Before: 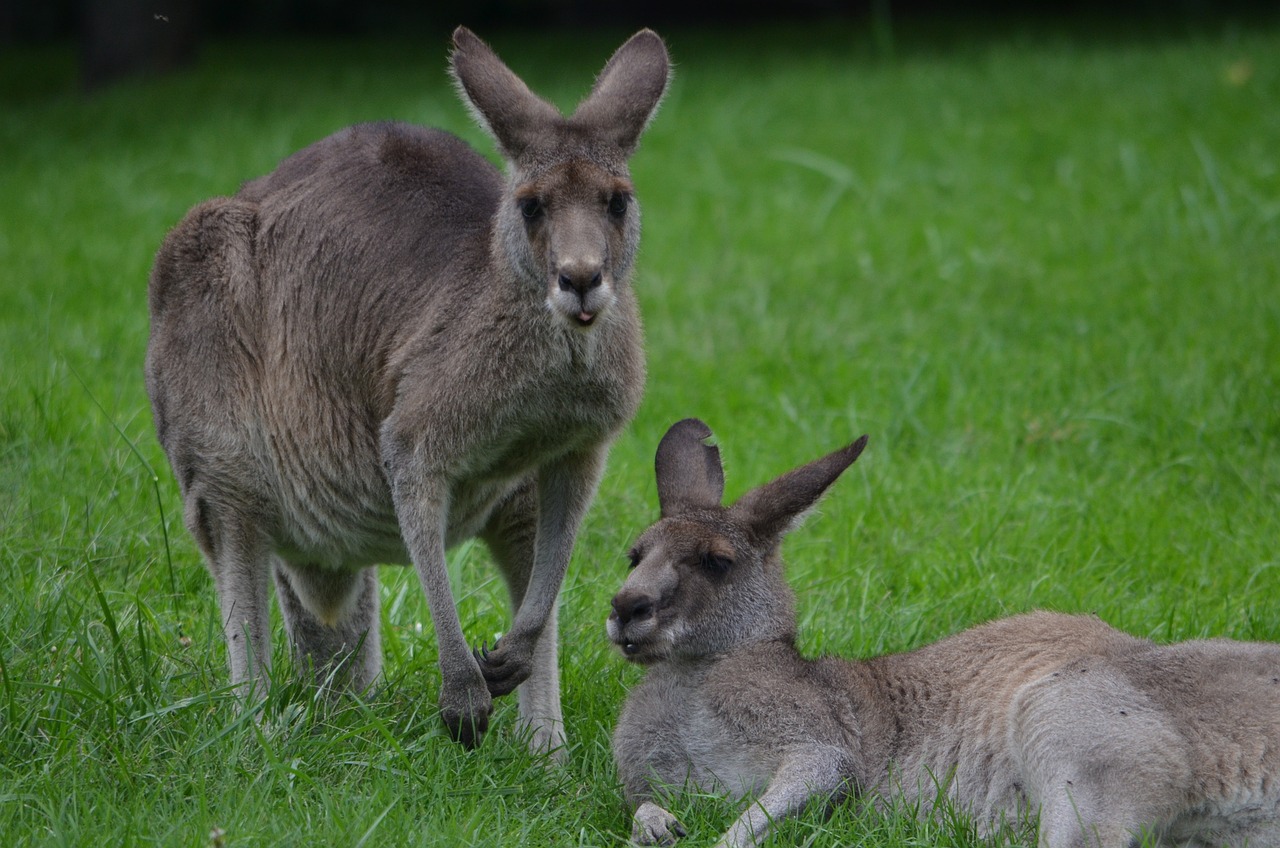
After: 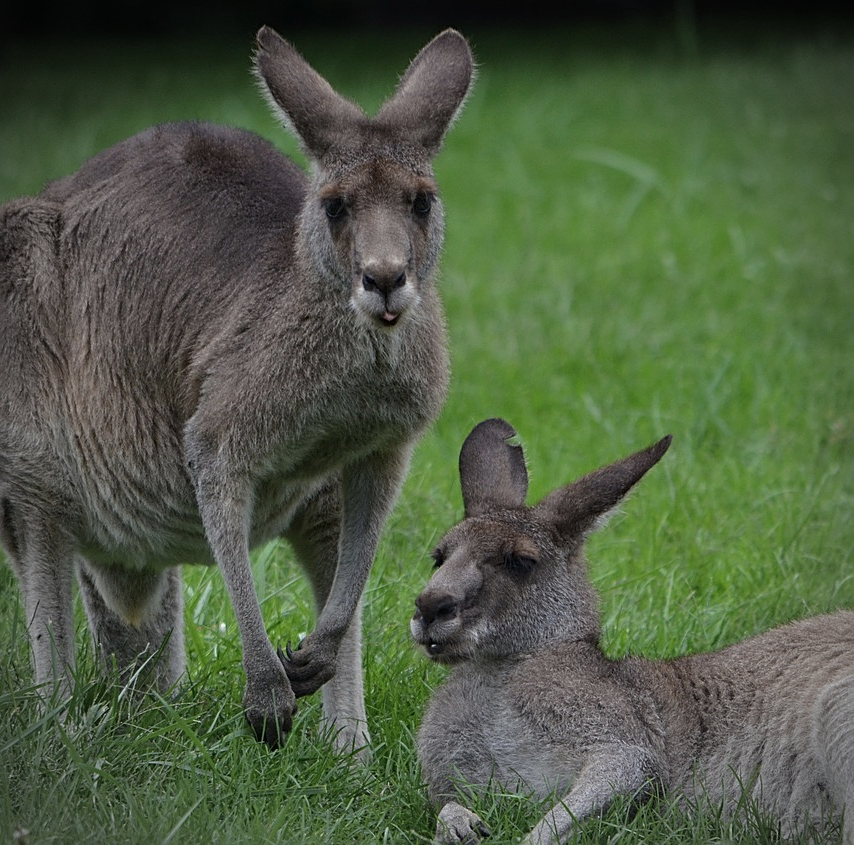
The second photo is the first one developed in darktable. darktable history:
contrast brightness saturation: saturation -0.15
sharpen: amount 0.499
vignetting: brightness -0.47, unbound false
crop: left 15.383%, right 17.736%
